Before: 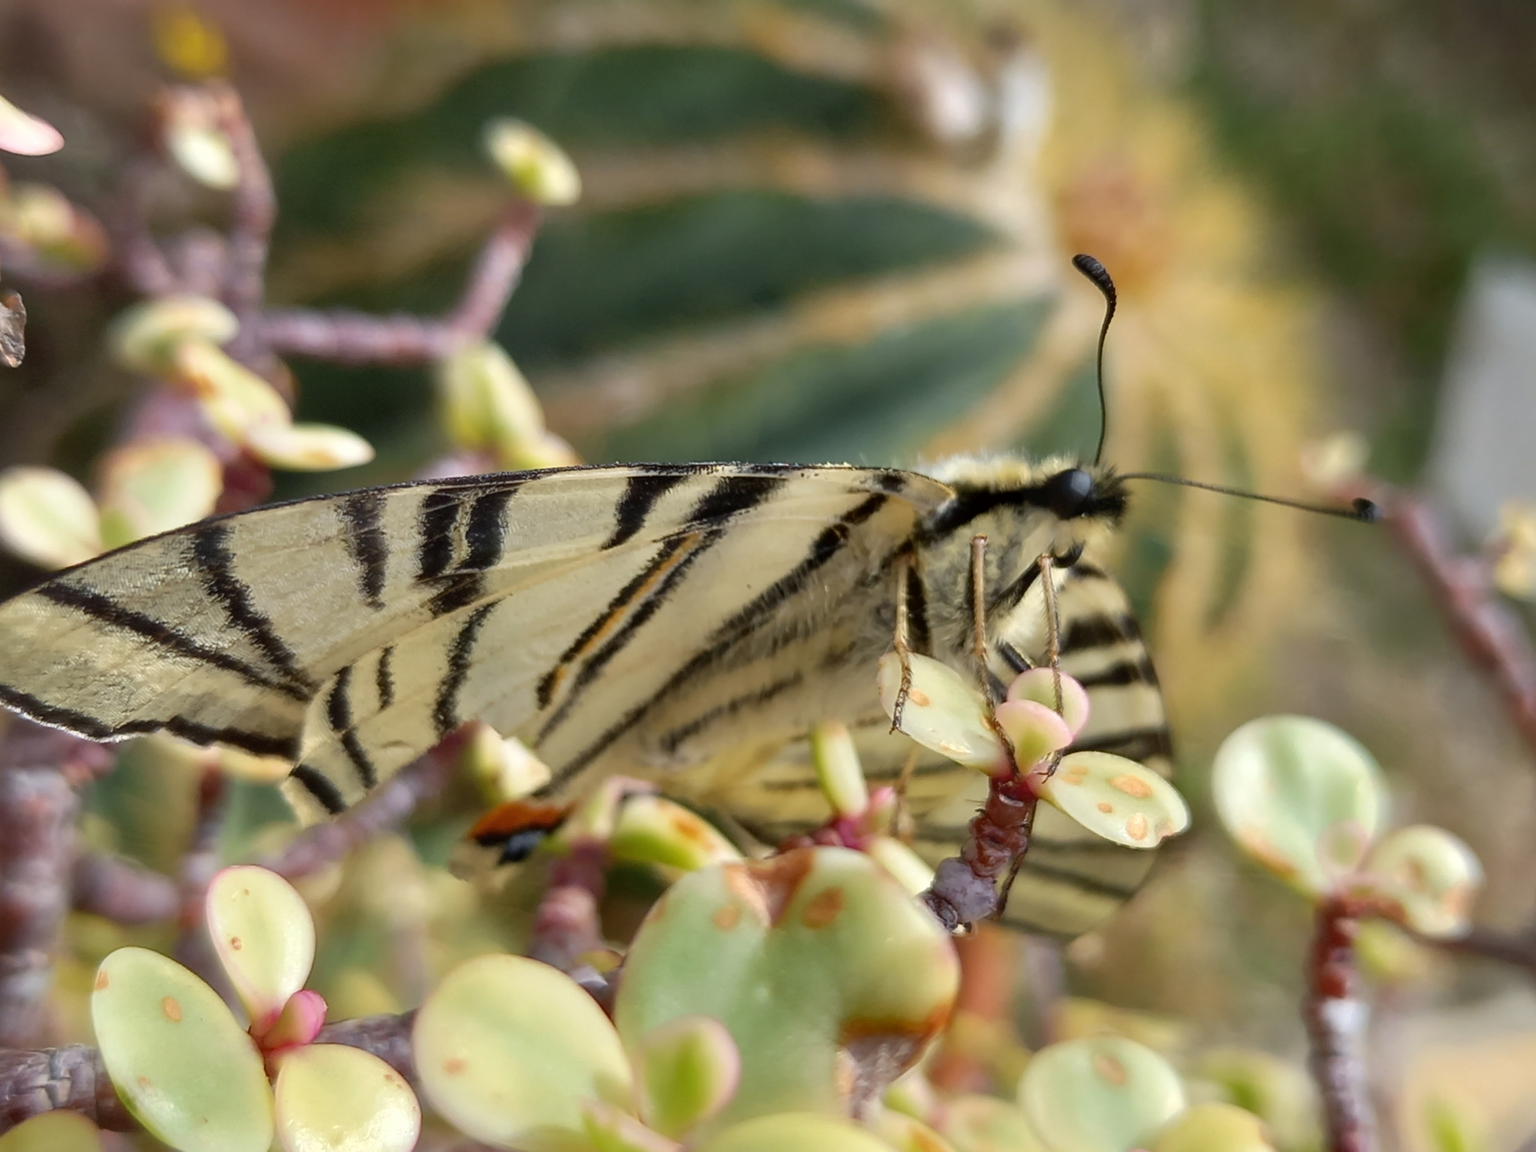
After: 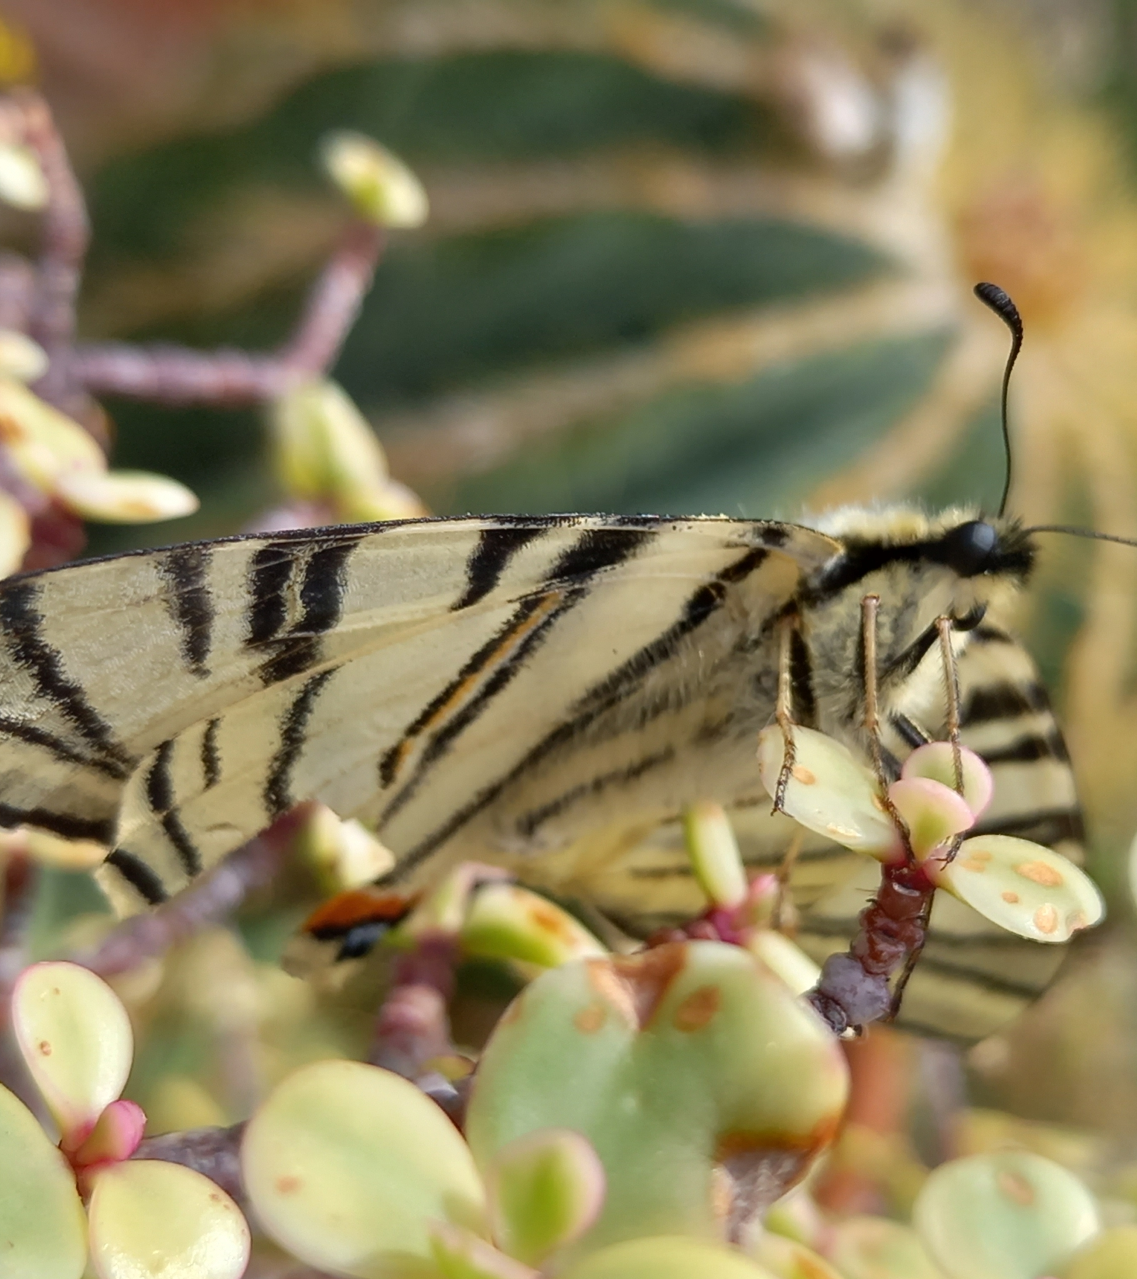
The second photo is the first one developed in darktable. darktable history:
crop and rotate: left 12.787%, right 20.523%
